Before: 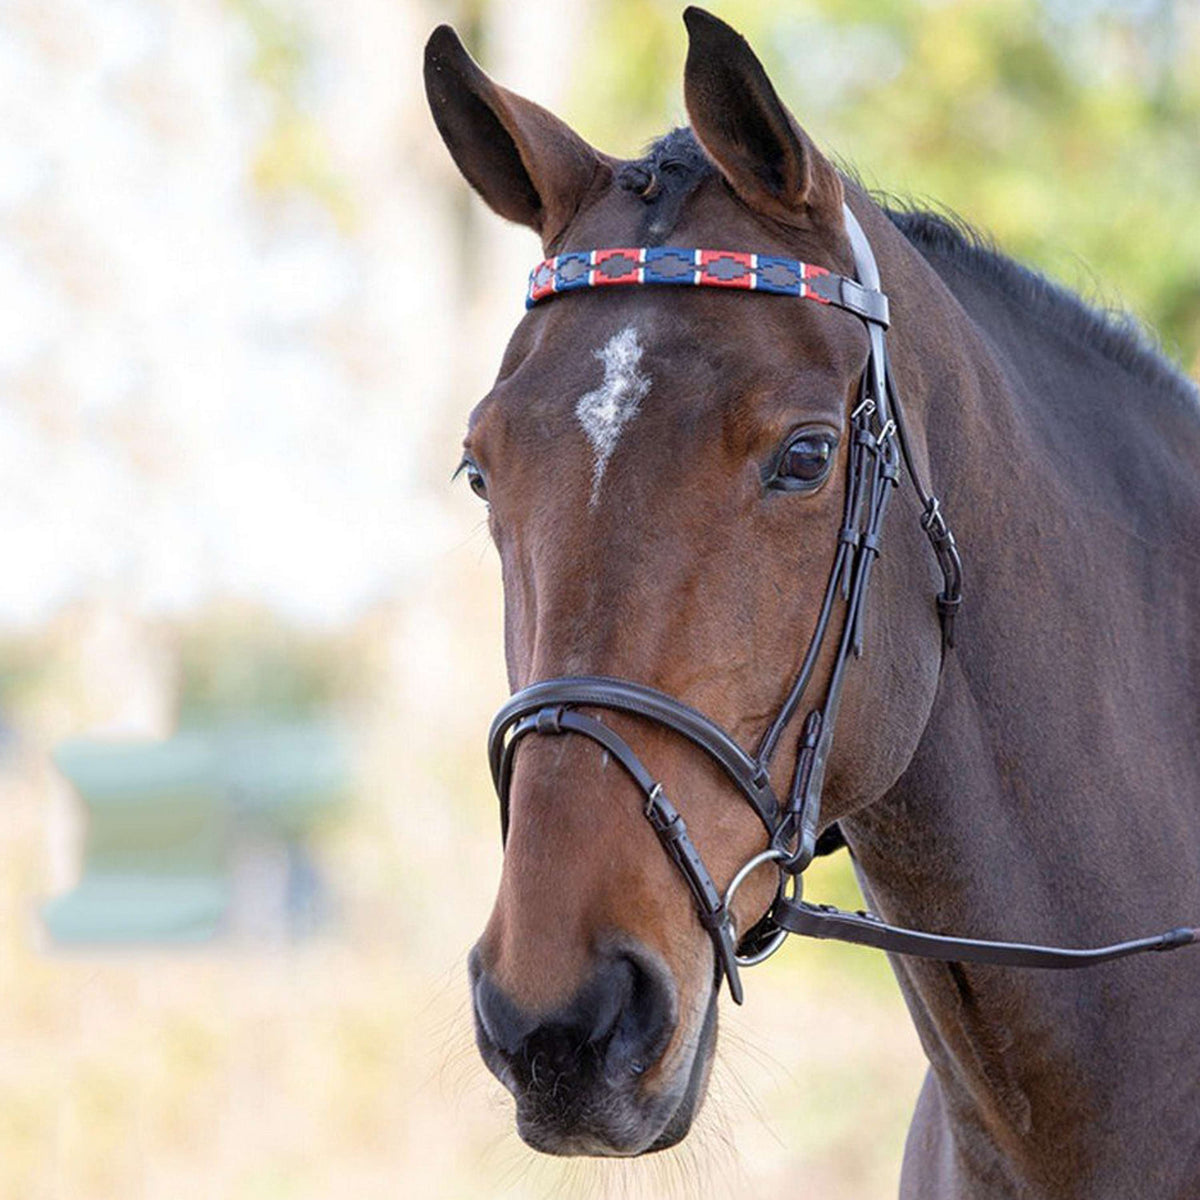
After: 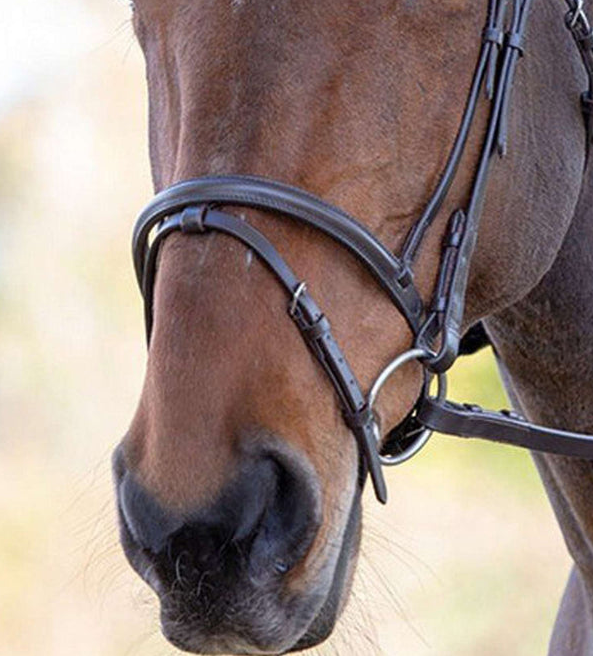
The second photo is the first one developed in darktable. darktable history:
crop: left 29.672%, top 41.786%, right 20.851%, bottom 3.487%
white balance: red 1, blue 1
